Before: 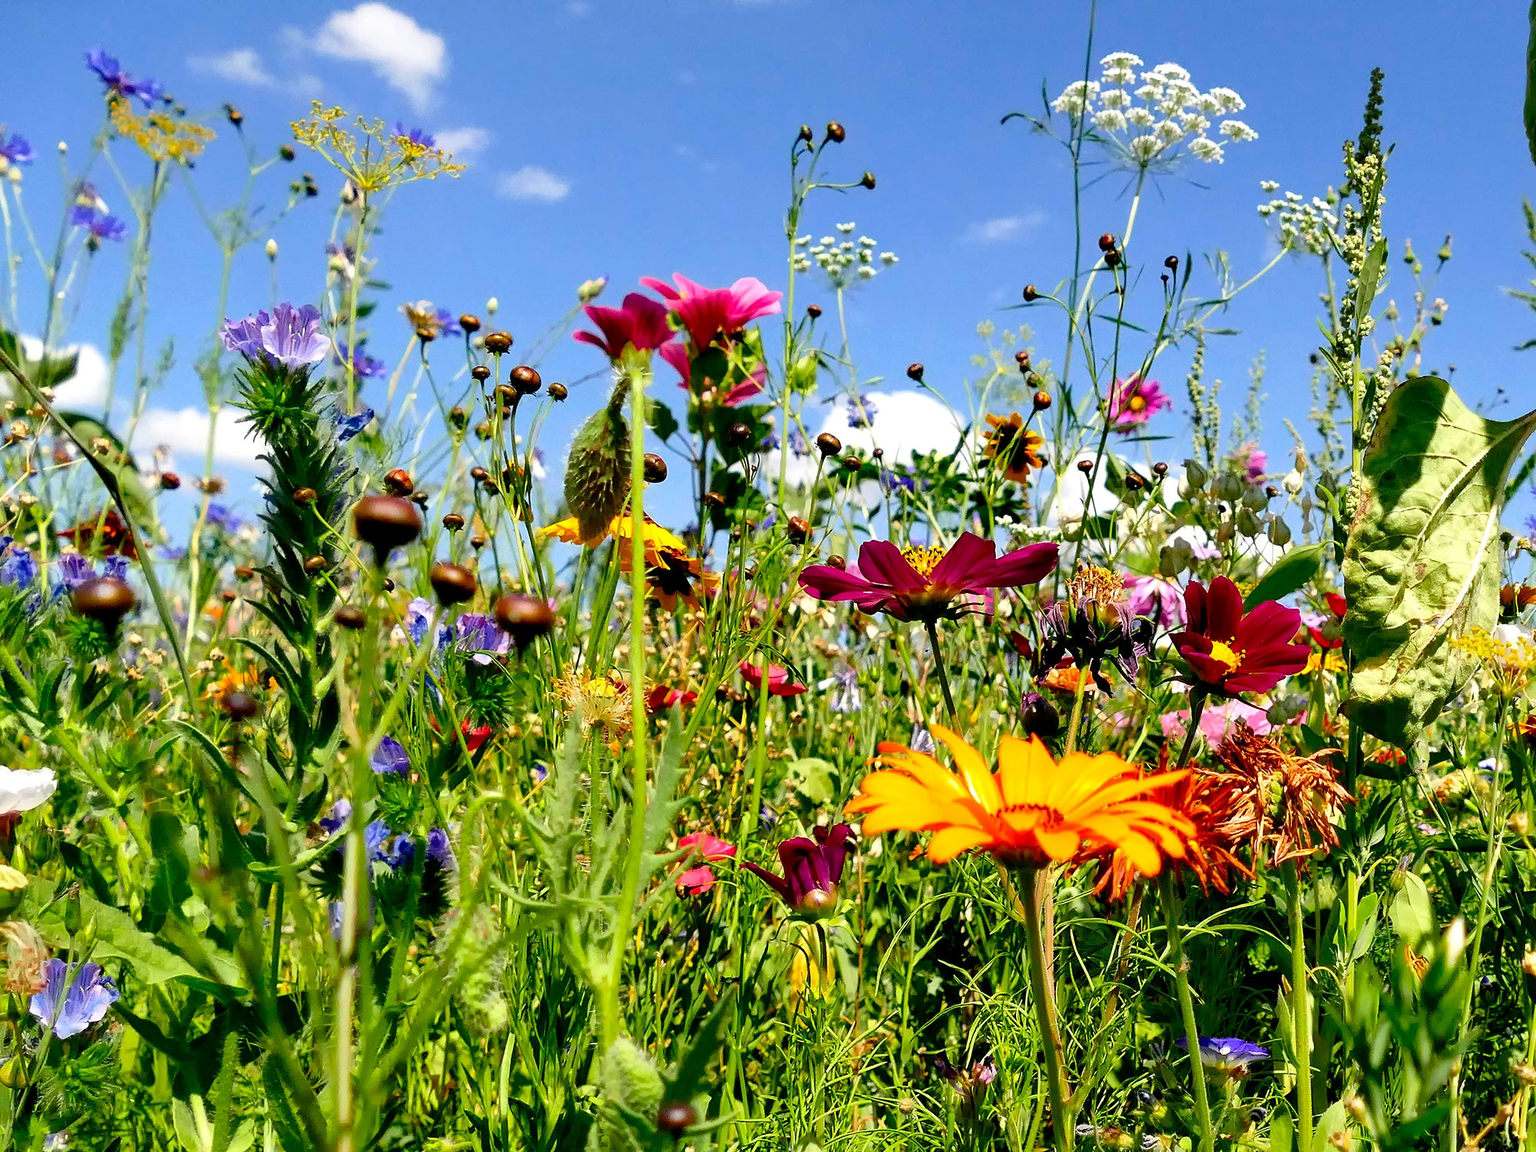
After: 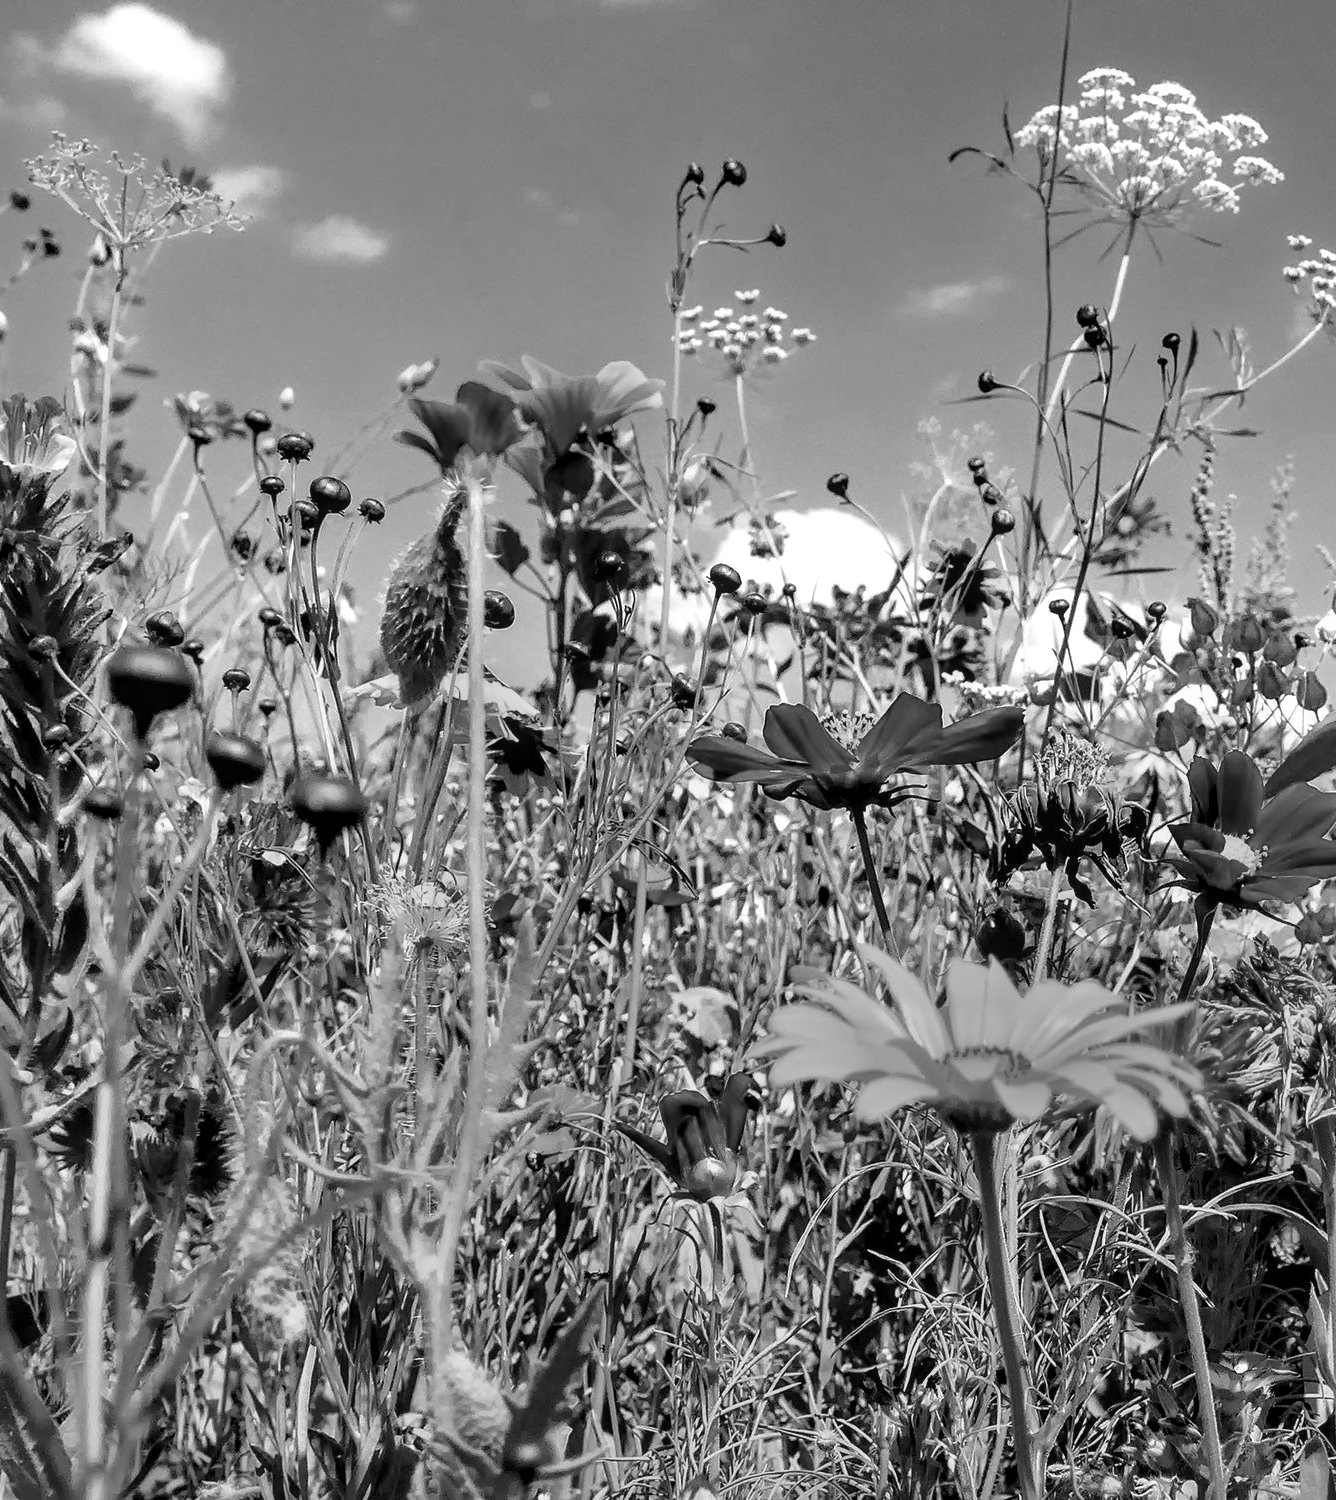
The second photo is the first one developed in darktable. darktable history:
white balance: red 1.188, blue 1.11
color balance rgb: linear chroma grading › global chroma 33.4%
monochrome: size 1
crop and rotate: left 17.732%, right 15.423%
local contrast: on, module defaults
